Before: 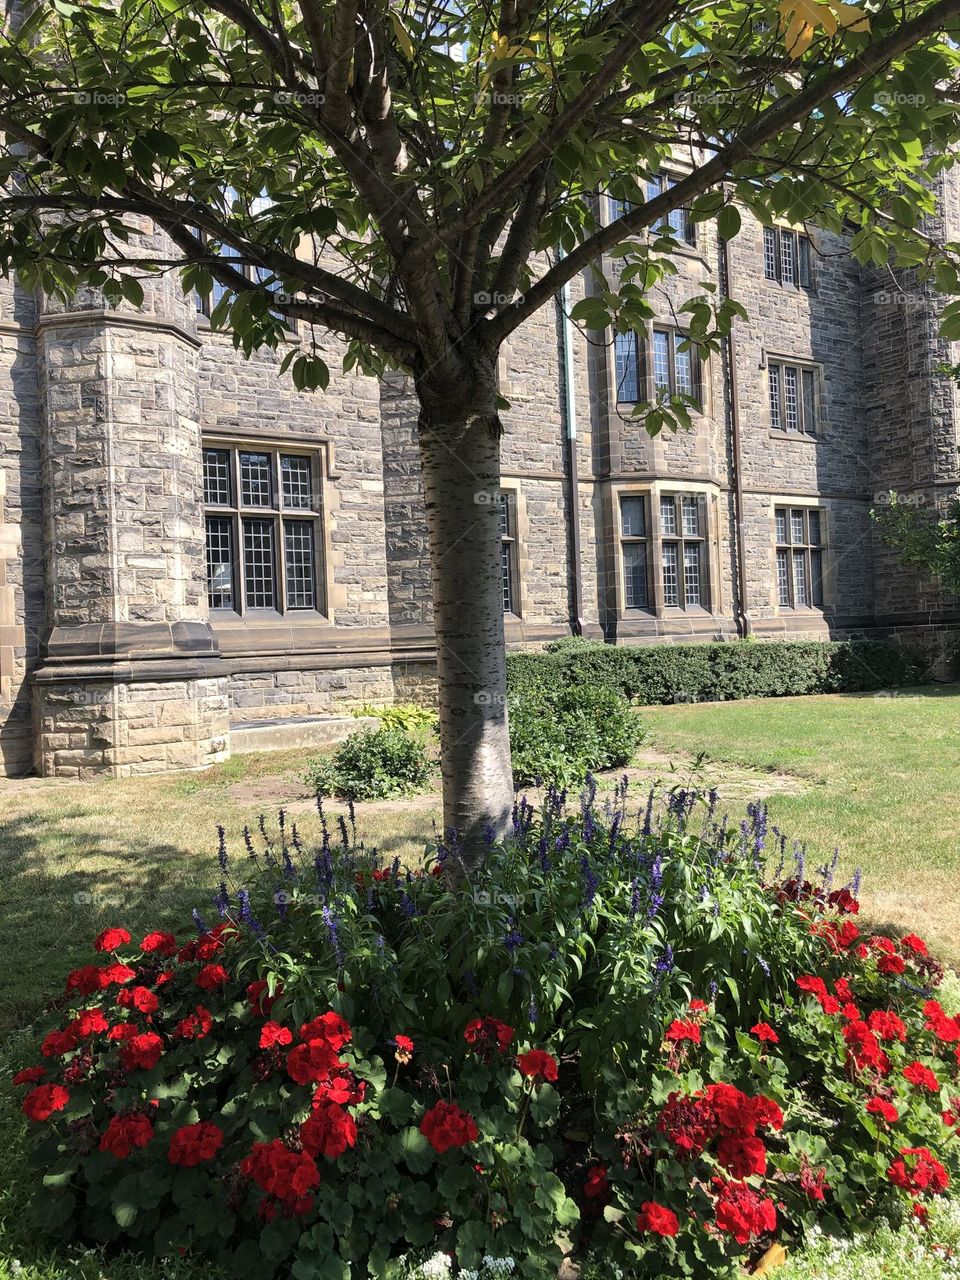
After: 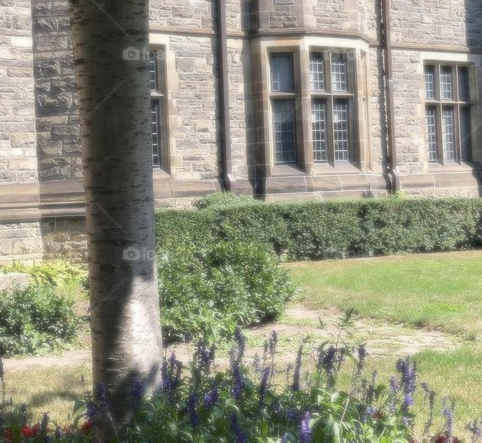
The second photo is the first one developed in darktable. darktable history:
shadows and highlights: shadows -88.03, highlights -35.45, shadows color adjustment 99.15%, highlights color adjustment 0%, soften with gaussian
crop: left 36.607%, top 34.735%, right 13.146%, bottom 30.611%
soften: size 8.67%, mix 49%
